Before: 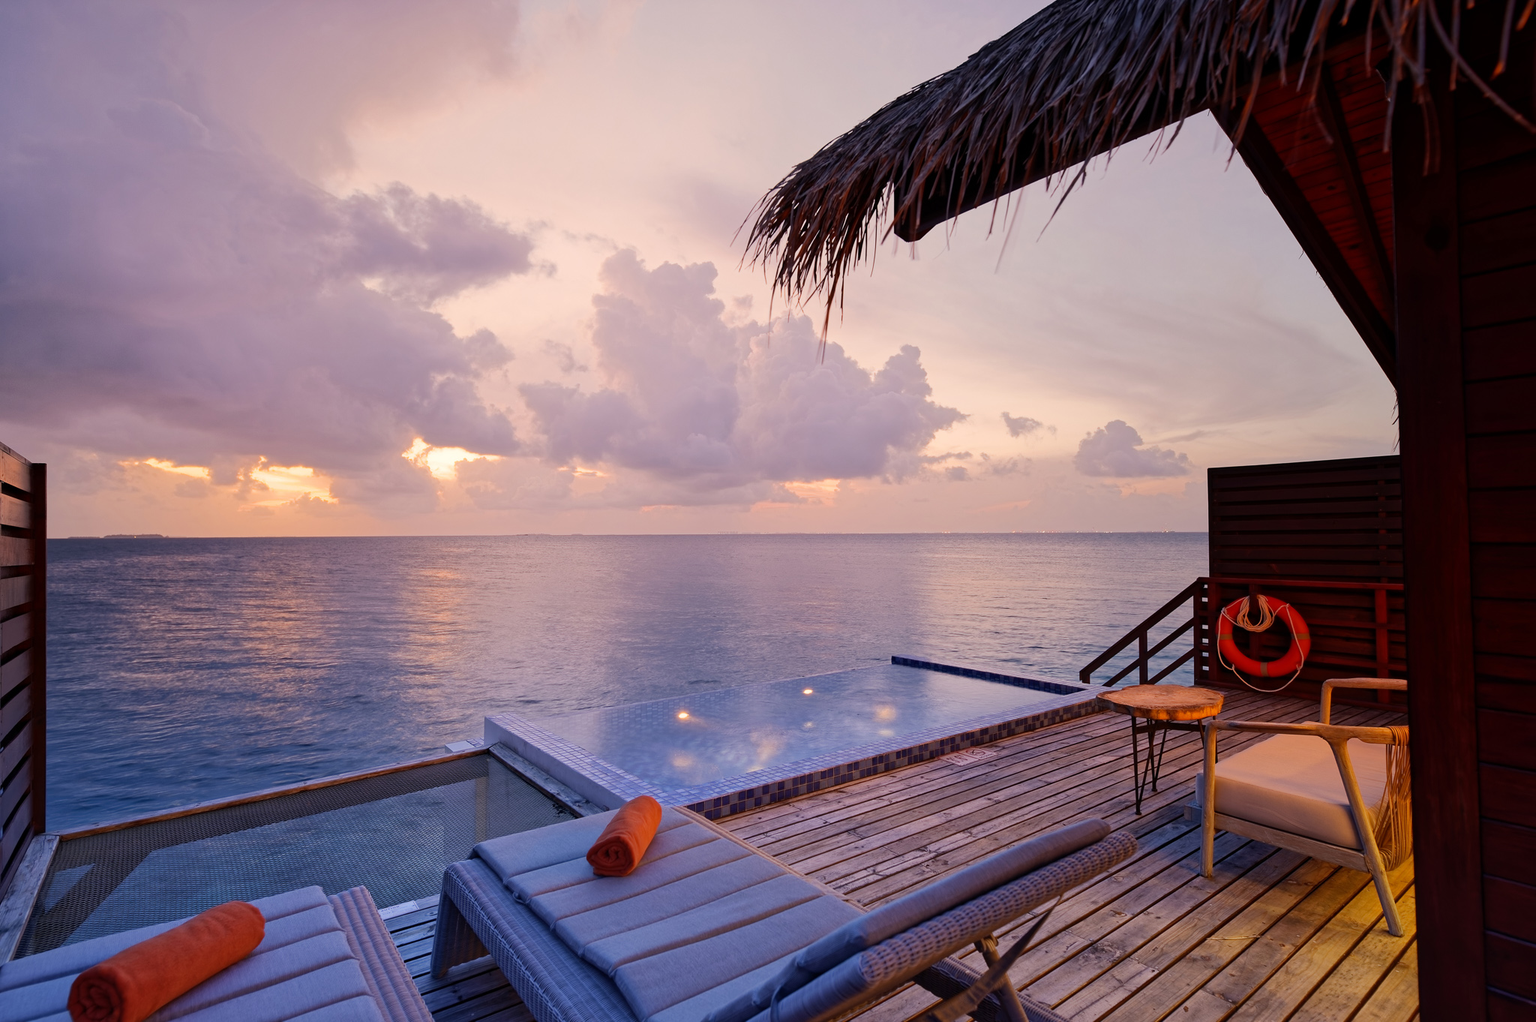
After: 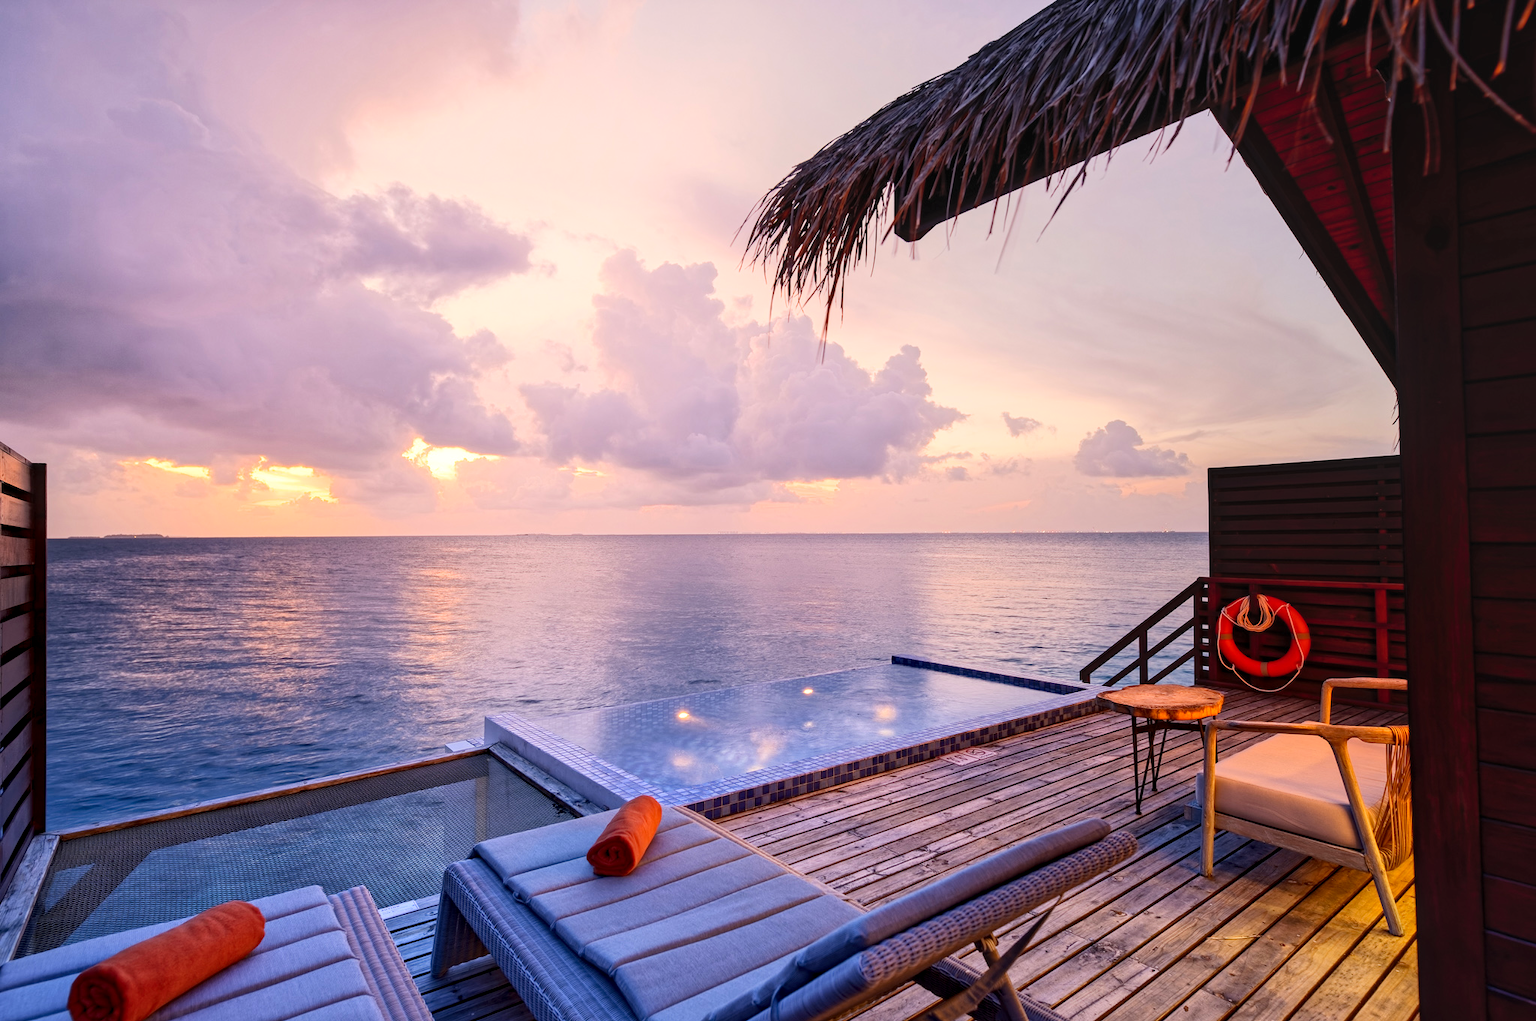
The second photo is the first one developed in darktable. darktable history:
local contrast: detail 130%
contrast brightness saturation: contrast 0.205, brightness 0.158, saturation 0.228
